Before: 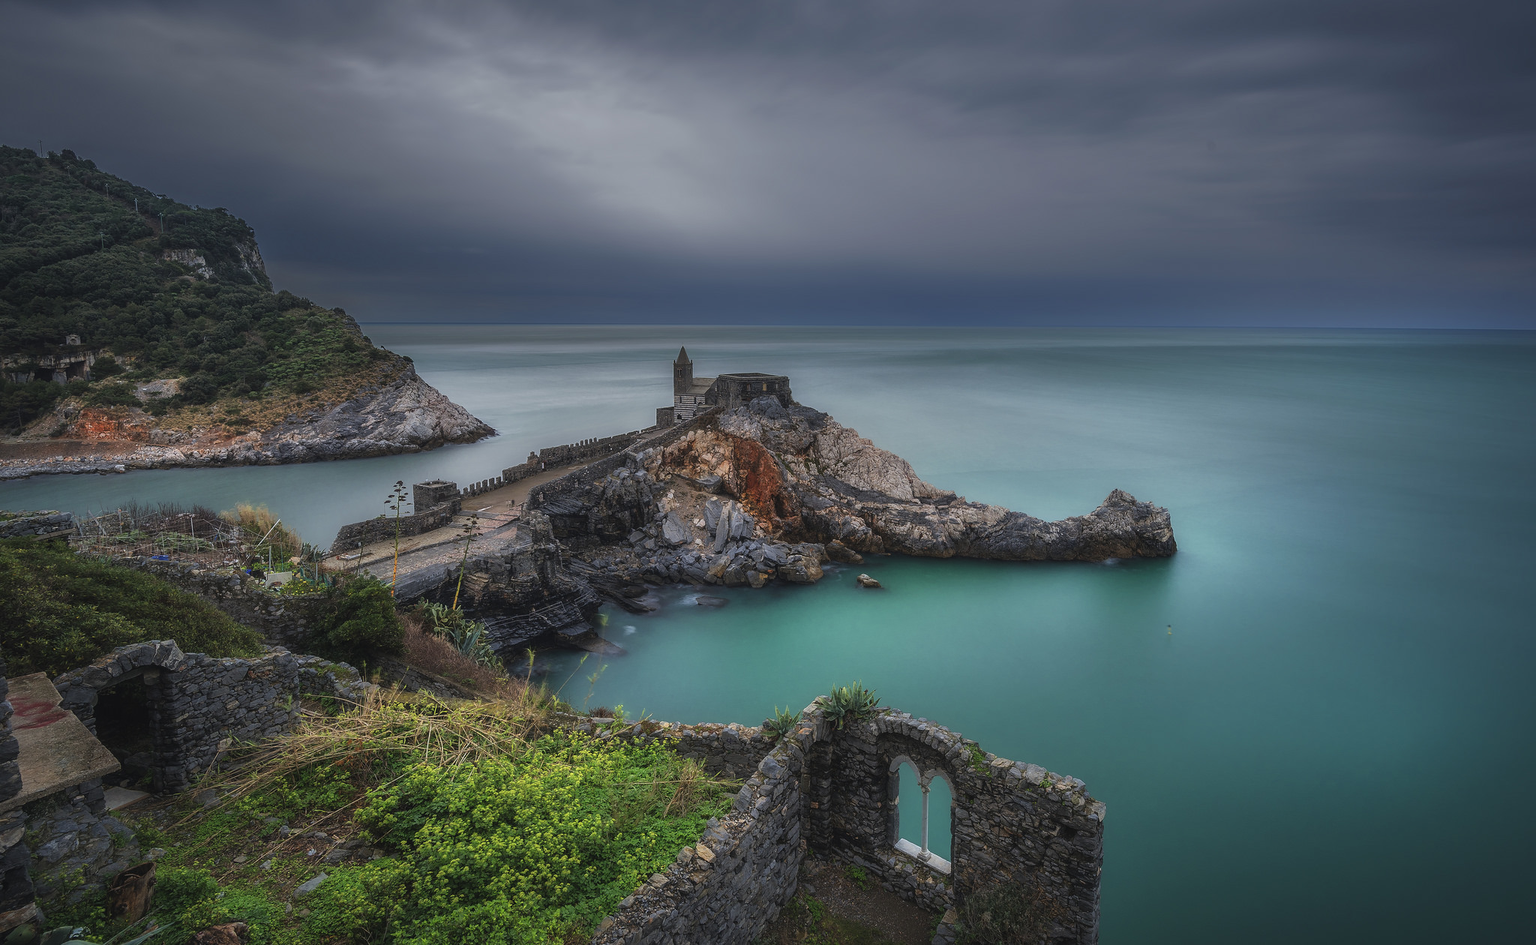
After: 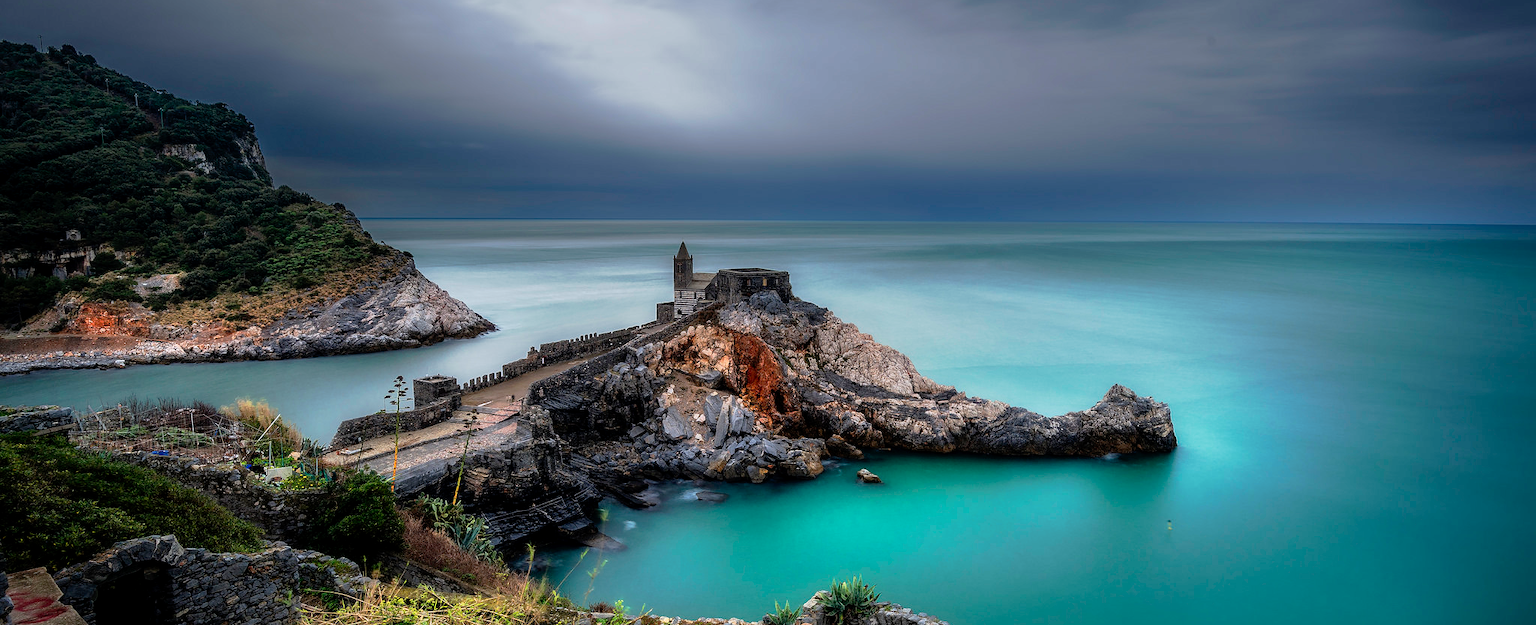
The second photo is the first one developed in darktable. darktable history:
crop: top 11.157%, bottom 22.64%
tone equalizer: -8 EV -0.439 EV, -7 EV -0.363 EV, -6 EV -0.315 EV, -5 EV -0.185 EV, -3 EV 0.242 EV, -2 EV 0.363 EV, -1 EV 0.39 EV, +0 EV 0.438 EV
exposure: black level correction 0.009, exposure 0.112 EV, compensate highlight preservation false
tone curve: curves: ch0 [(0, 0) (0.003, 0.005) (0.011, 0.008) (0.025, 0.014) (0.044, 0.021) (0.069, 0.027) (0.1, 0.041) (0.136, 0.083) (0.177, 0.138) (0.224, 0.197) (0.277, 0.259) (0.335, 0.331) (0.399, 0.399) (0.468, 0.476) (0.543, 0.547) (0.623, 0.635) (0.709, 0.753) (0.801, 0.847) (0.898, 0.94) (1, 1)], preserve colors none
